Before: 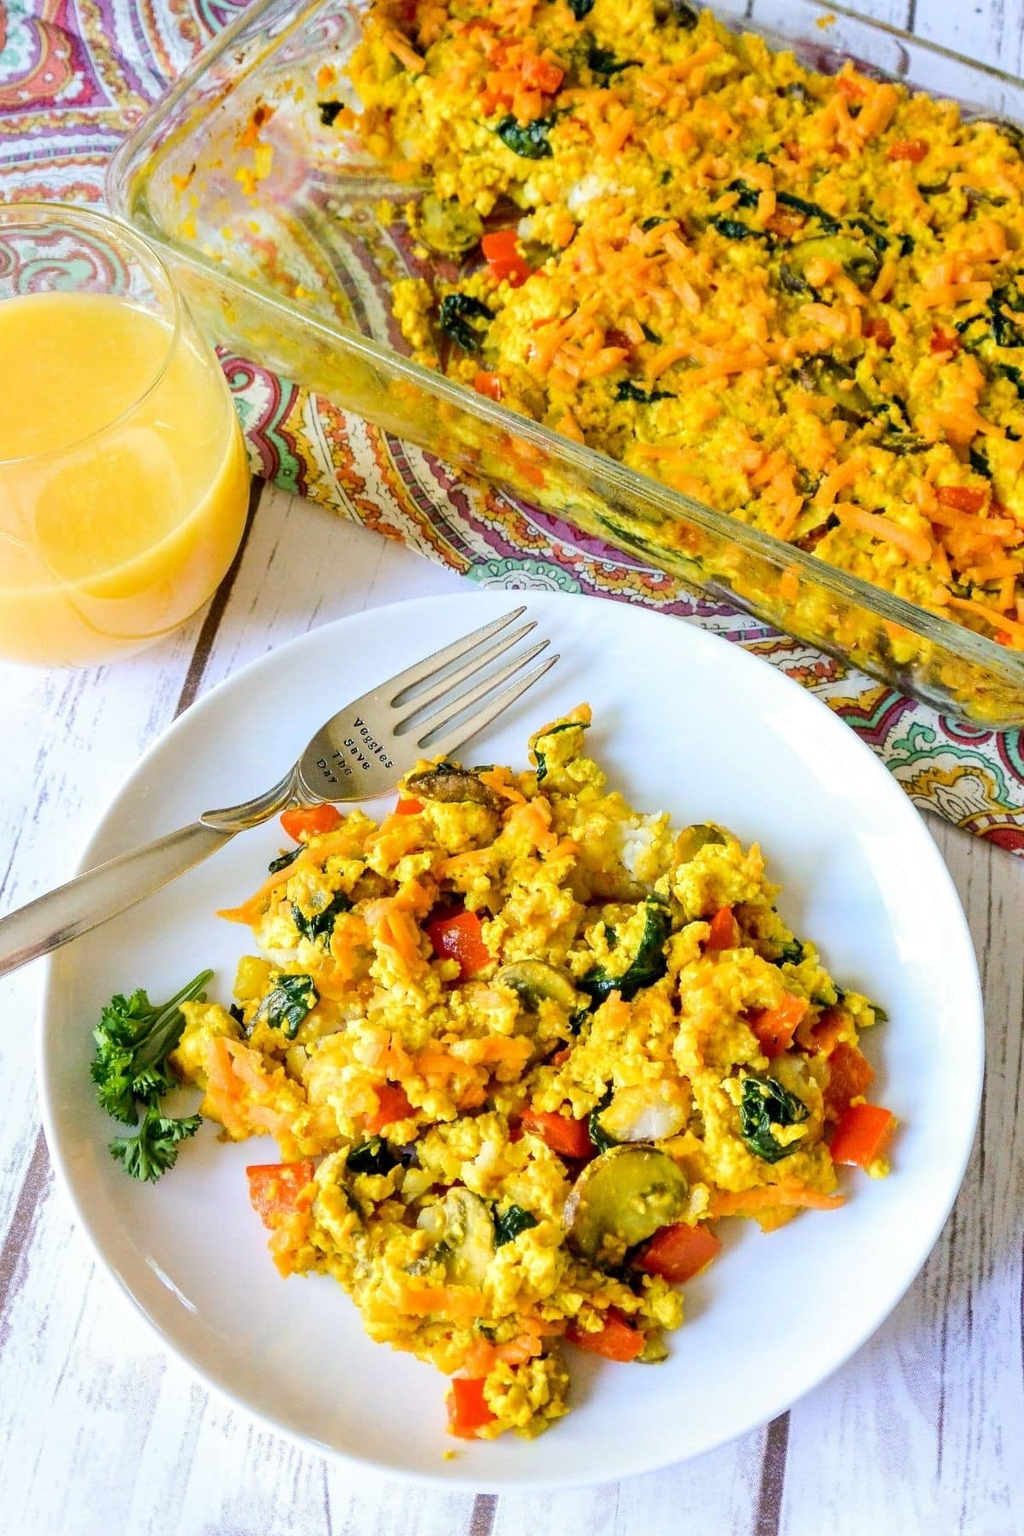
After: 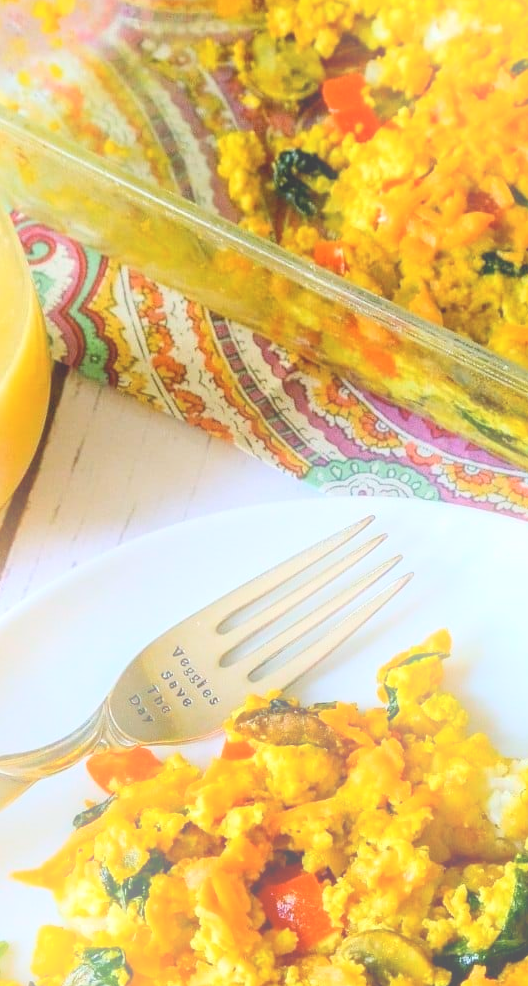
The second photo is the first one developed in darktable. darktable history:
bloom: on, module defaults
crop: left 20.248%, top 10.86%, right 35.675%, bottom 34.321%
